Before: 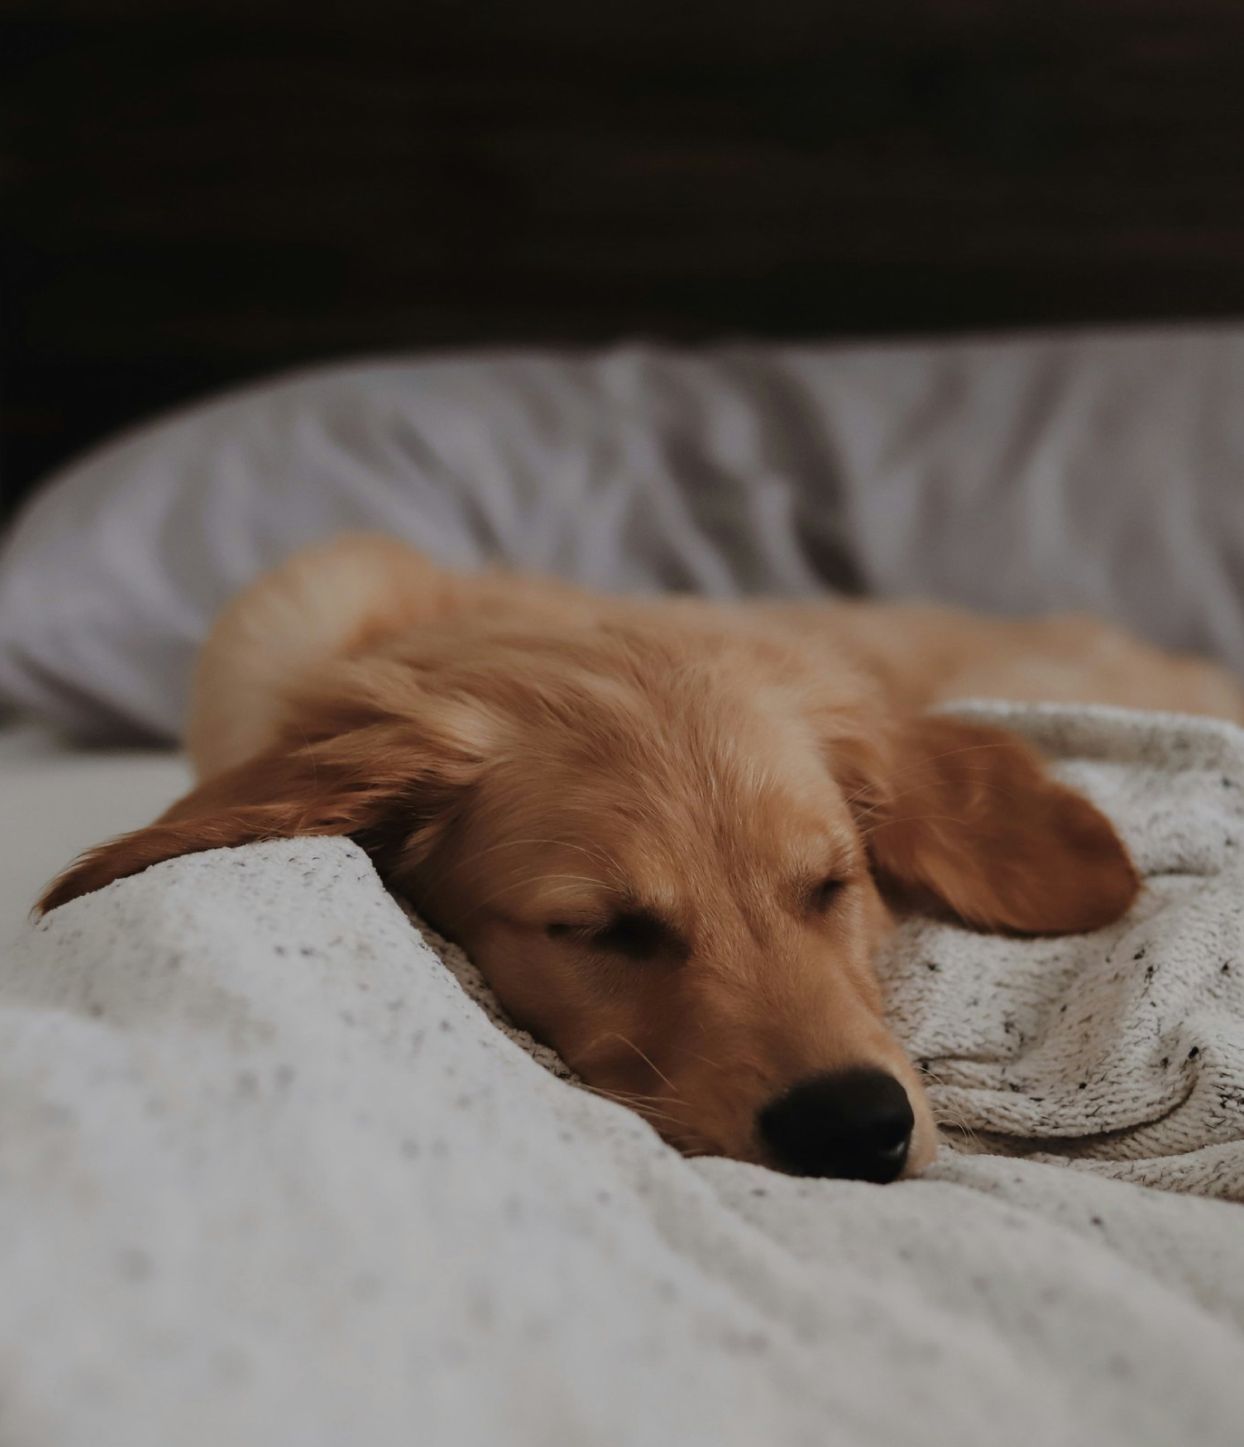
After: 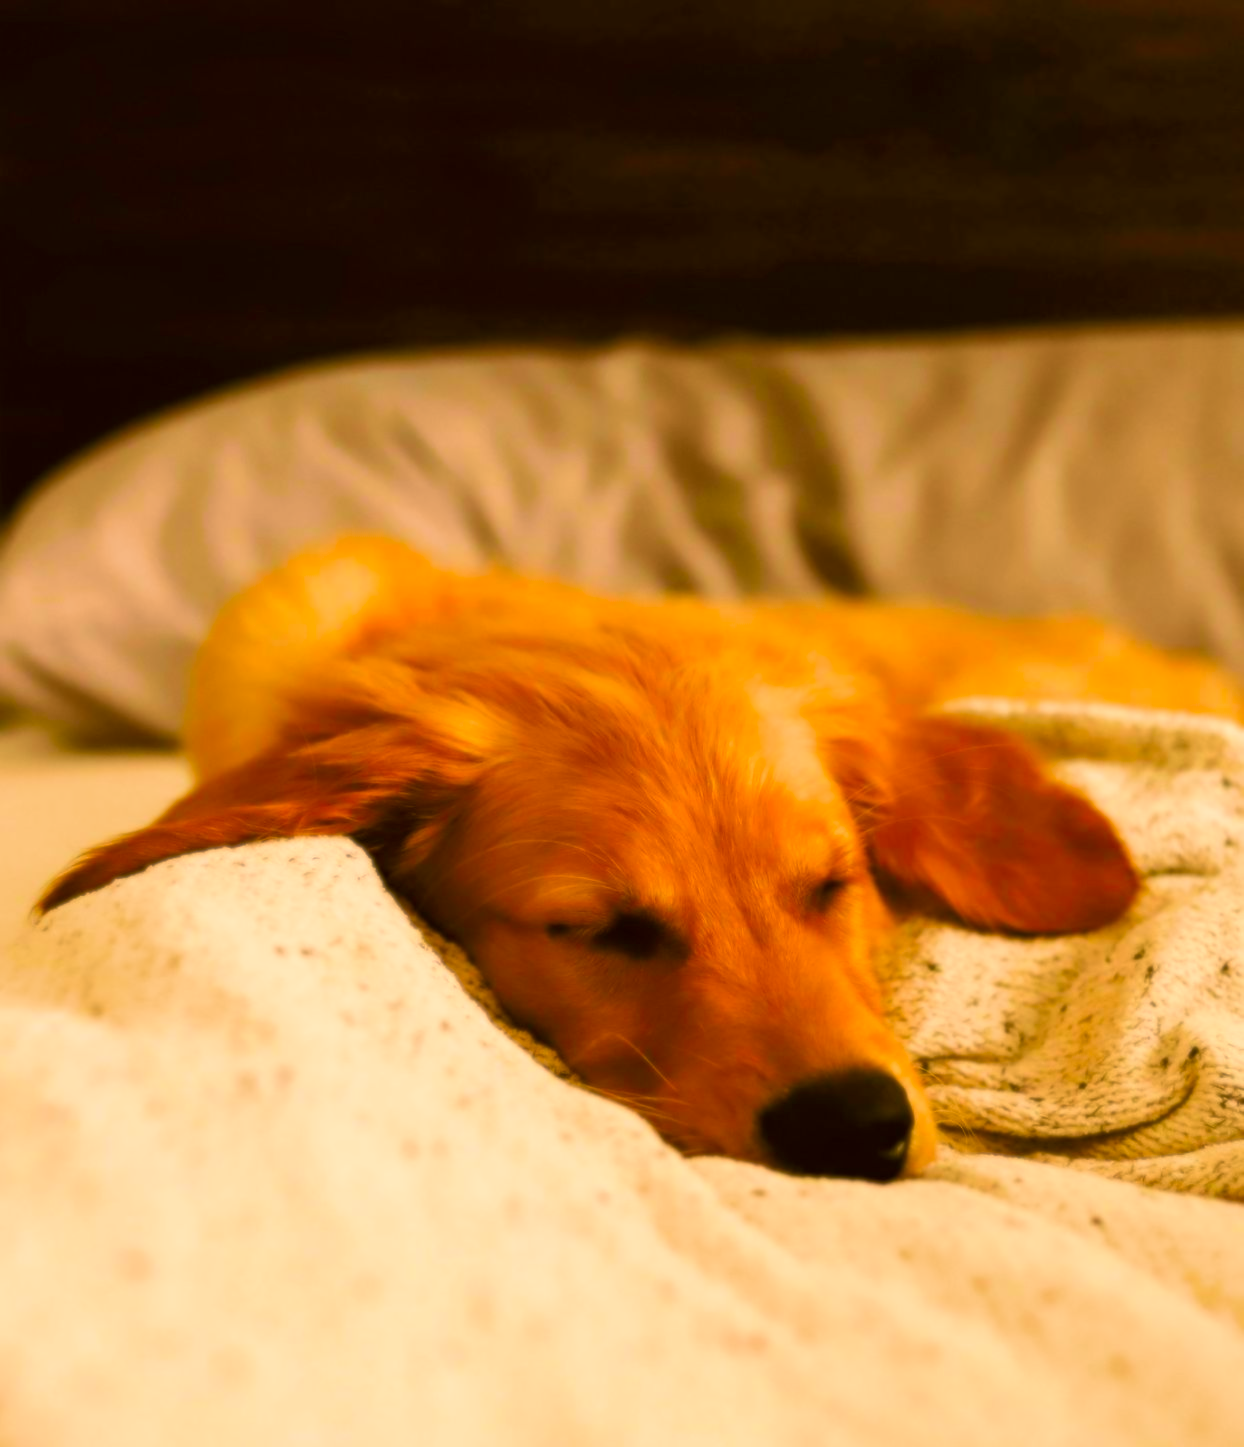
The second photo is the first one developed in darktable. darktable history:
exposure: black level correction 0.001, exposure 0.955 EV, compensate exposure bias true, compensate highlight preservation false
color correction: highlights a* 10.44, highlights b* 30.04, shadows a* 2.73, shadows b* 17.51, saturation 1.72
soften: size 8.67%, mix 49%
